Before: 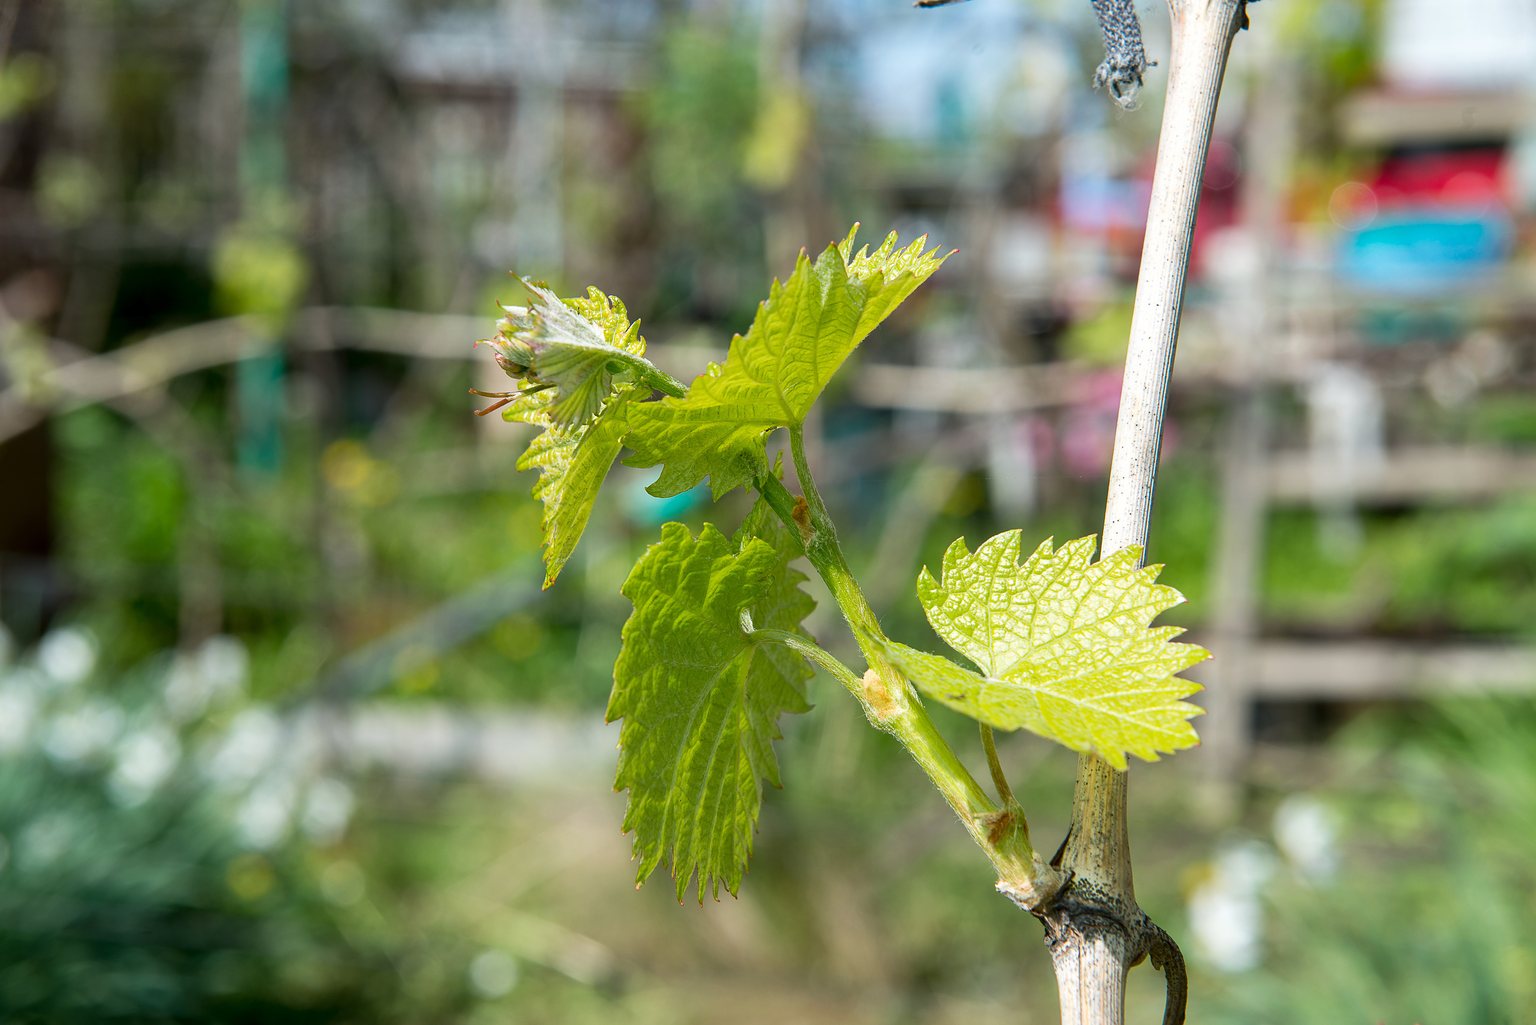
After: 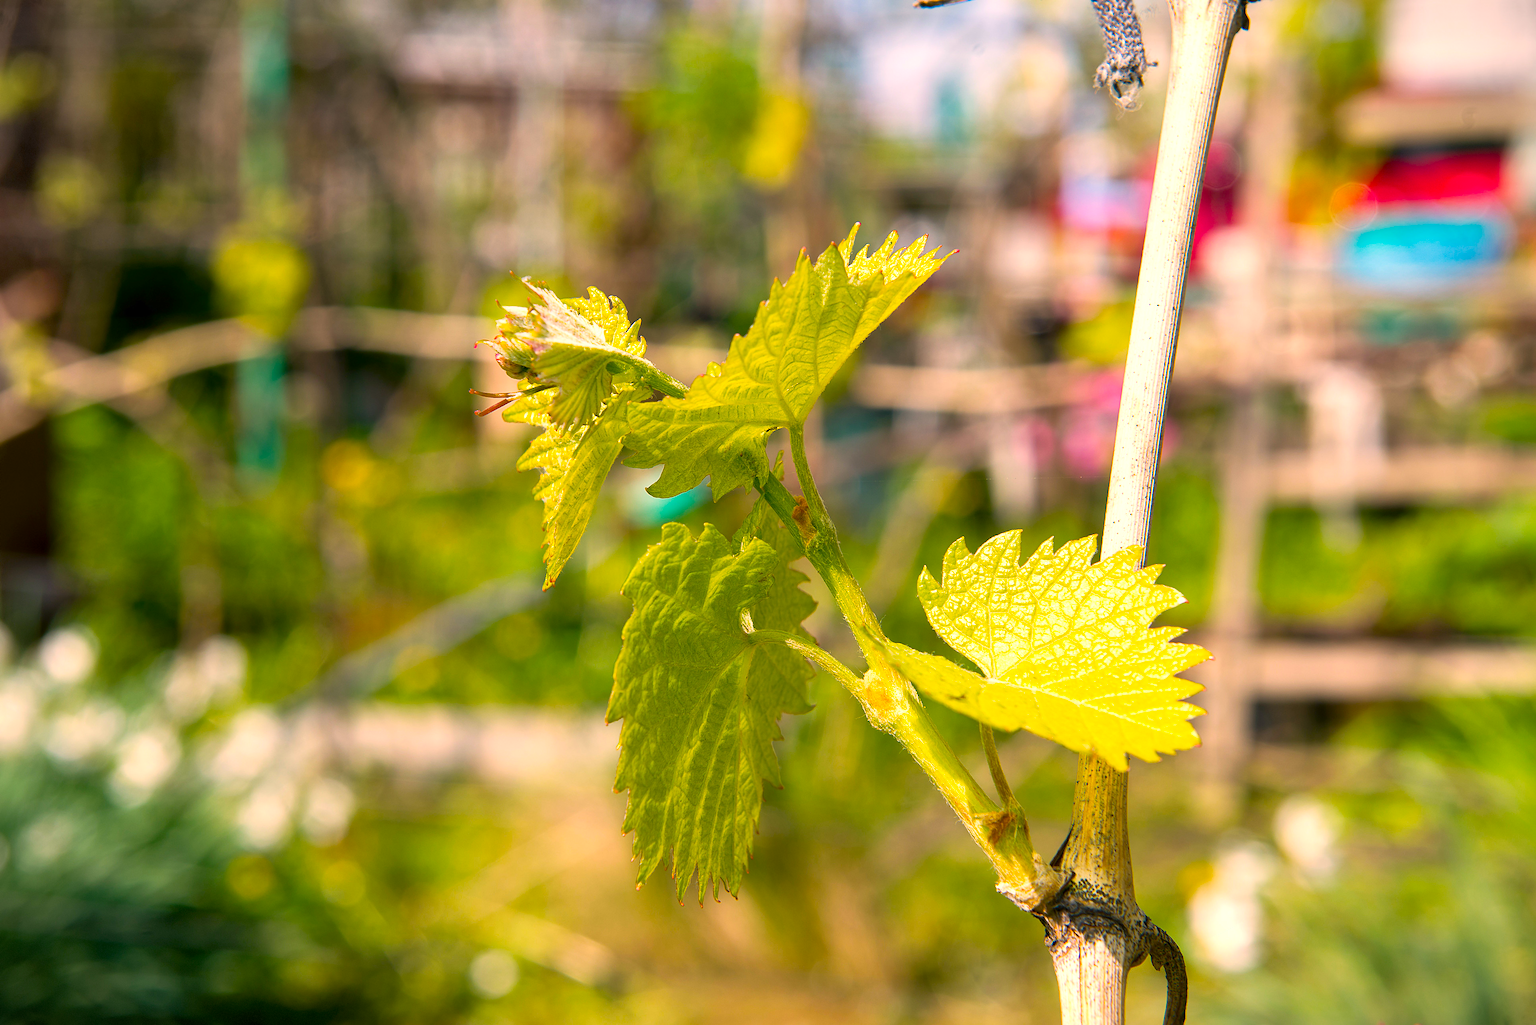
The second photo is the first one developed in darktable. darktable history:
exposure: black level correction 0, exposure 0.7 EV, compensate exposure bias true, compensate highlight preservation false
color correction: highlights a* 21.88, highlights b* 22.25
vignetting: fall-off start 100%, brightness -0.406, saturation -0.3, width/height ratio 1.324, dithering 8-bit output, unbound false
color balance rgb: linear chroma grading › global chroma 15%, perceptual saturation grading › global saturation 30%
